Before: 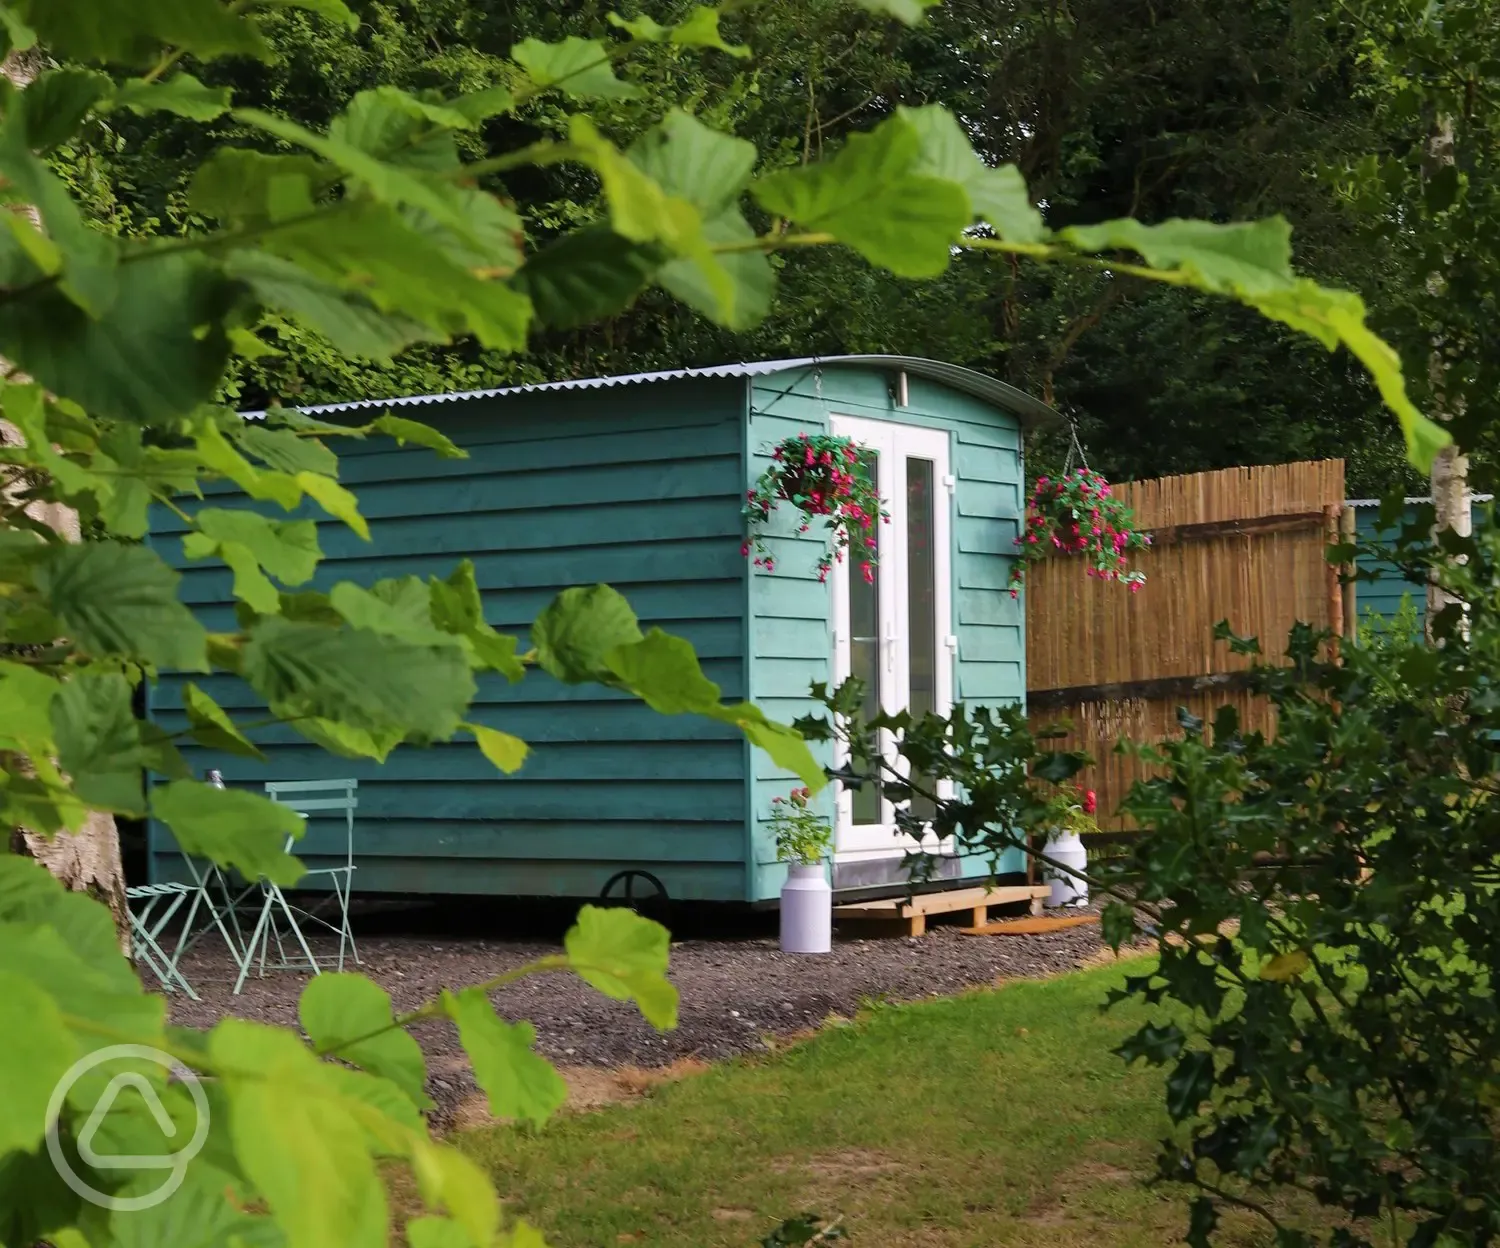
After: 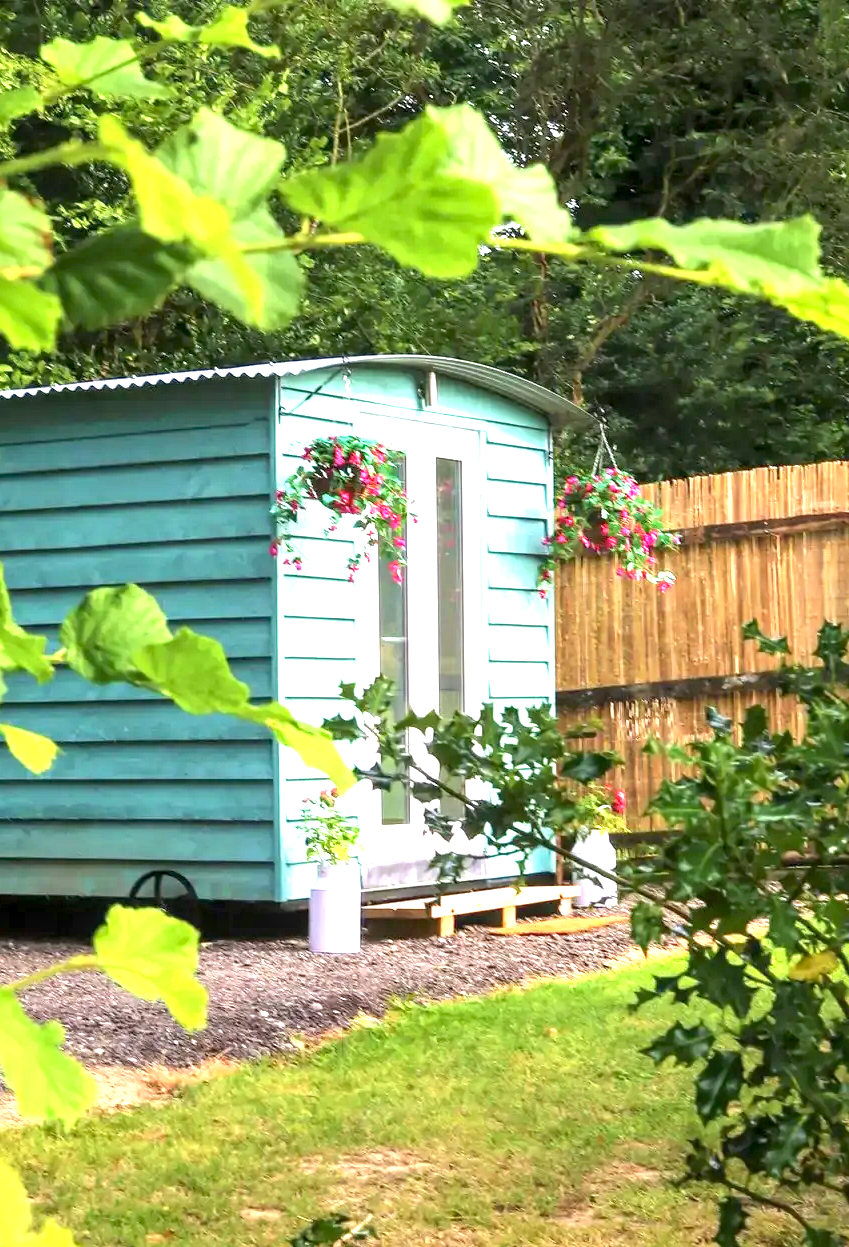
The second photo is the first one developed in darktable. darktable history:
exposure: black level correction 0.001, exposure 2 EV, compensate highlight preservation false
crop: left 31.458%, top 0%, right 11.876%
local contrast: on, module defaults
